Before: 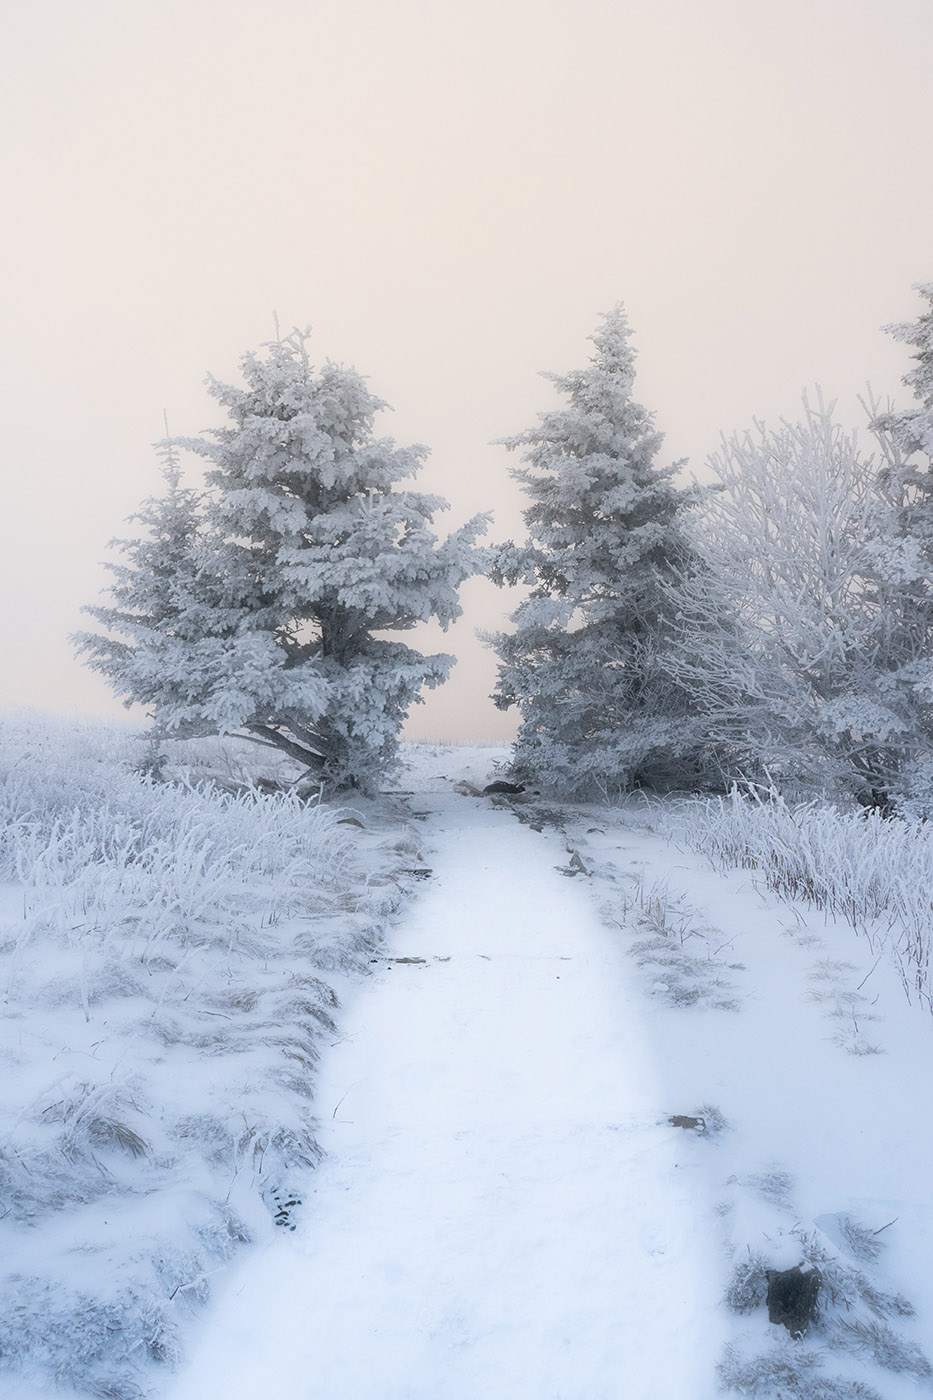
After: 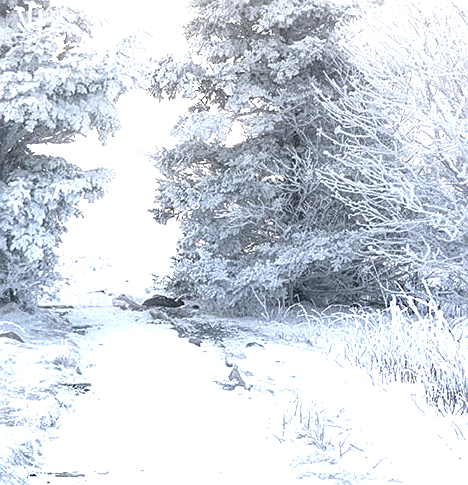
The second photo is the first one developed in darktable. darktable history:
local contrast: highlights 99%, shadows 86%, detail 160%, midtone range 0.2
crop: left 36.607%, top 34.735%, right 13.146%, bottom 30.611%
sharpen: on, module defaults
exposure: black level correction 0, exposure 1.2 EV, compensate highlight preservation false
